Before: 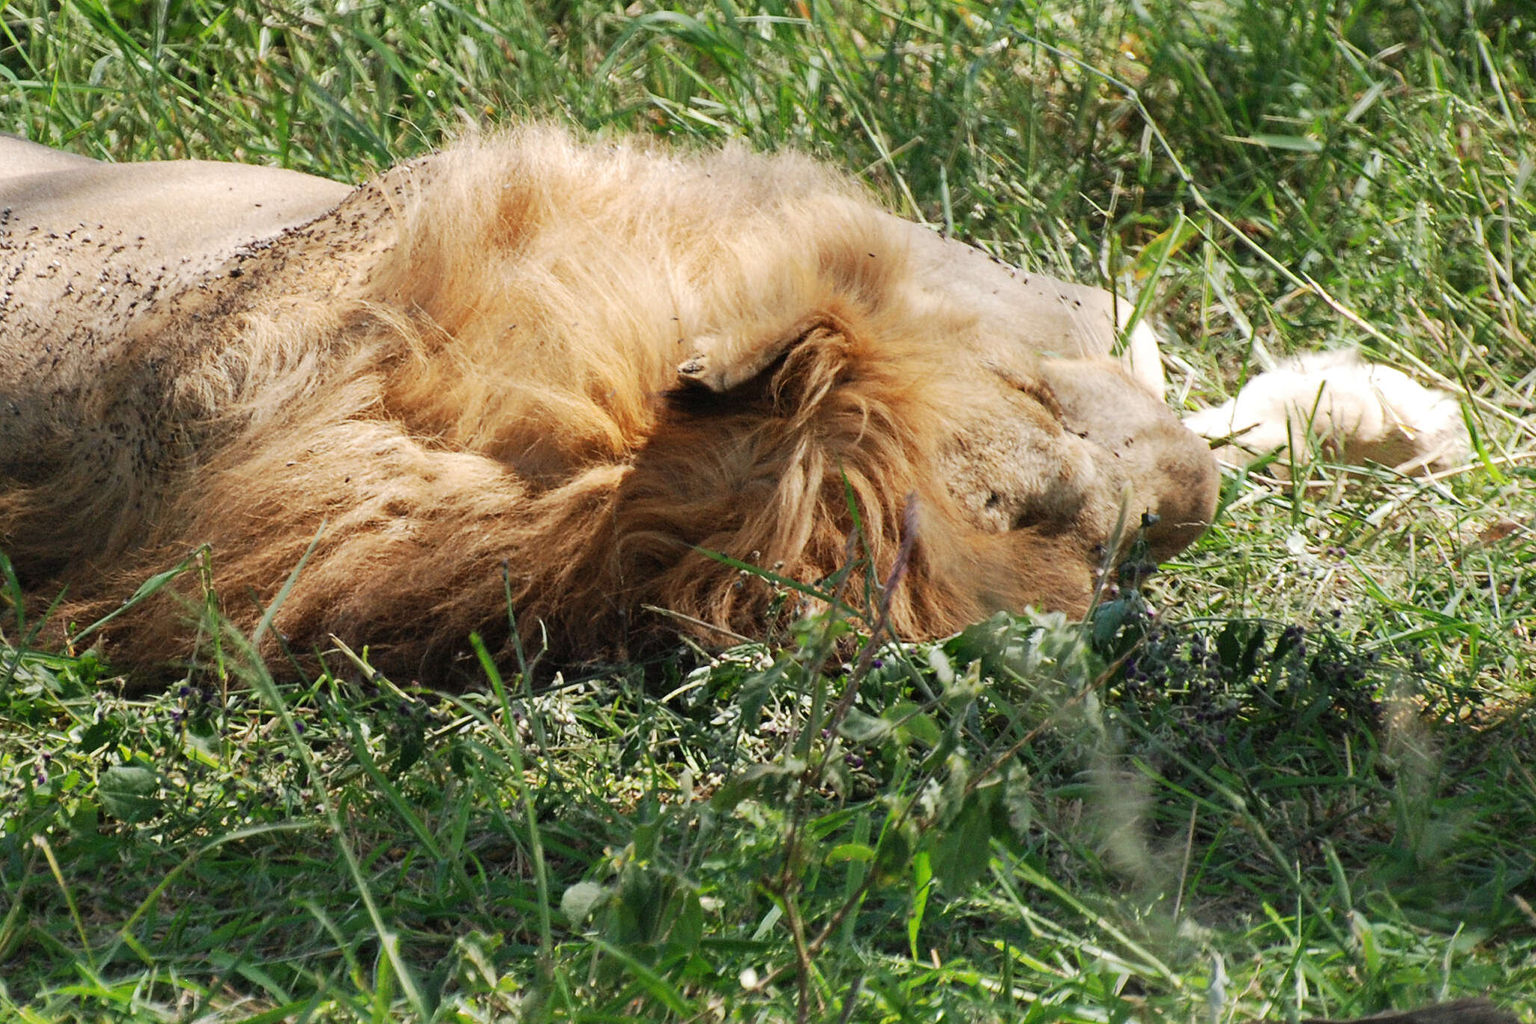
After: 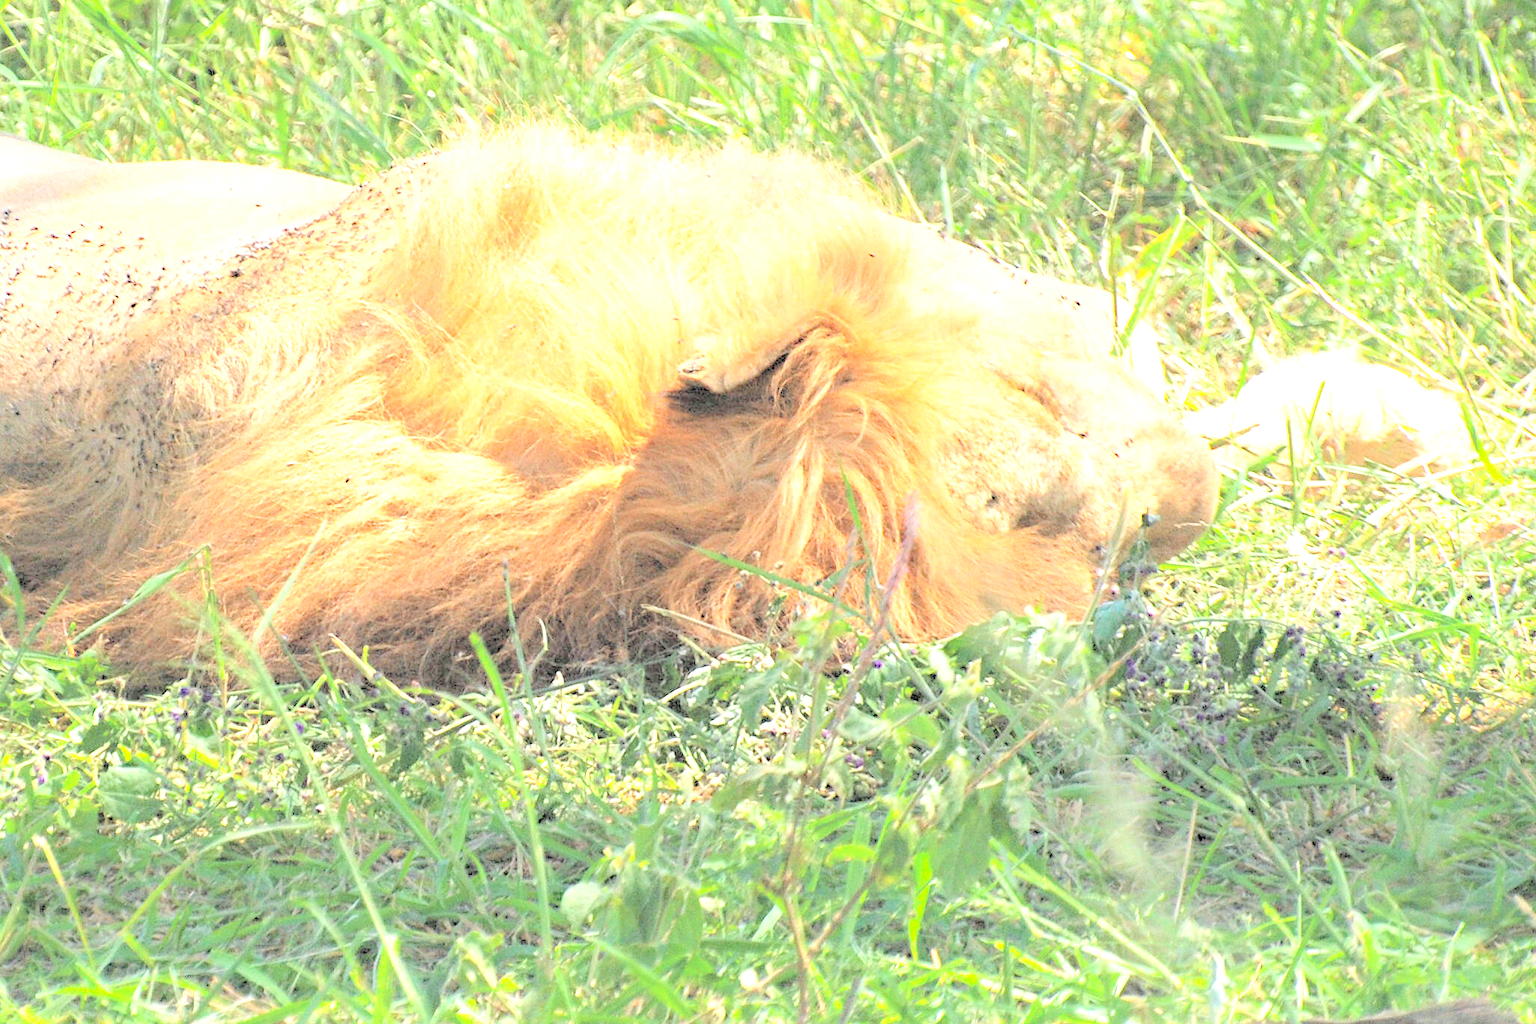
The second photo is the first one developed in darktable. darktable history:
contrast brightness saturation: brightness 0.997
exposure: black level correction 0.002, exposure 1.32 EV, compensate exposure bias true, compensate highlight preservation false
haze removal: compatibility mode true, adaptive false
